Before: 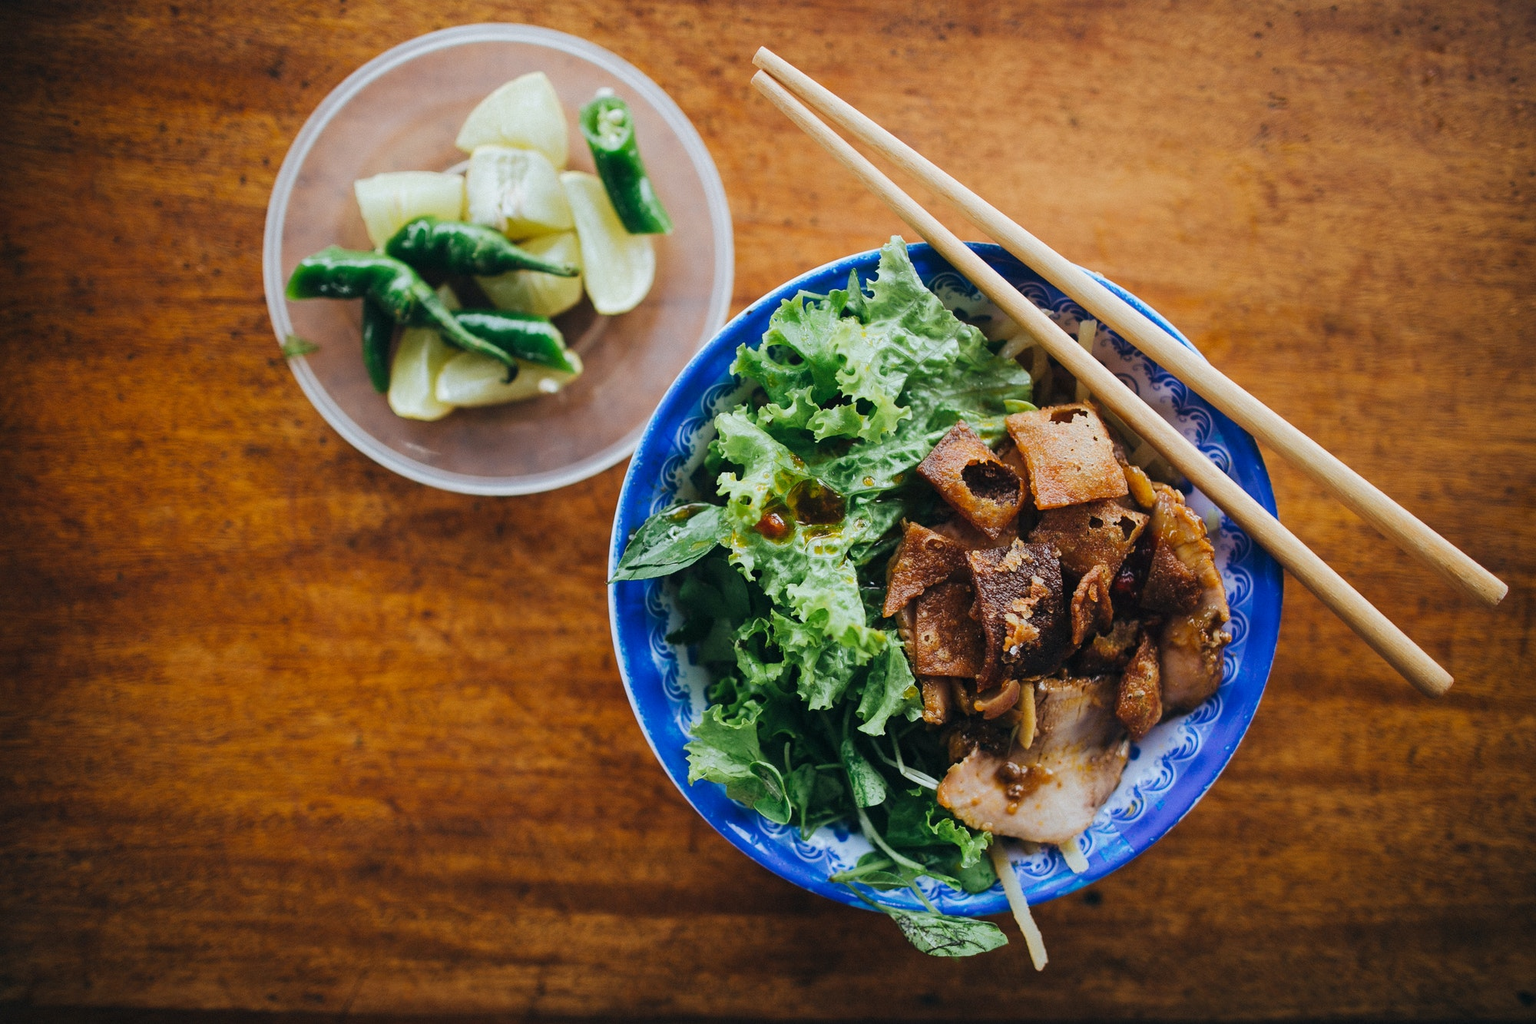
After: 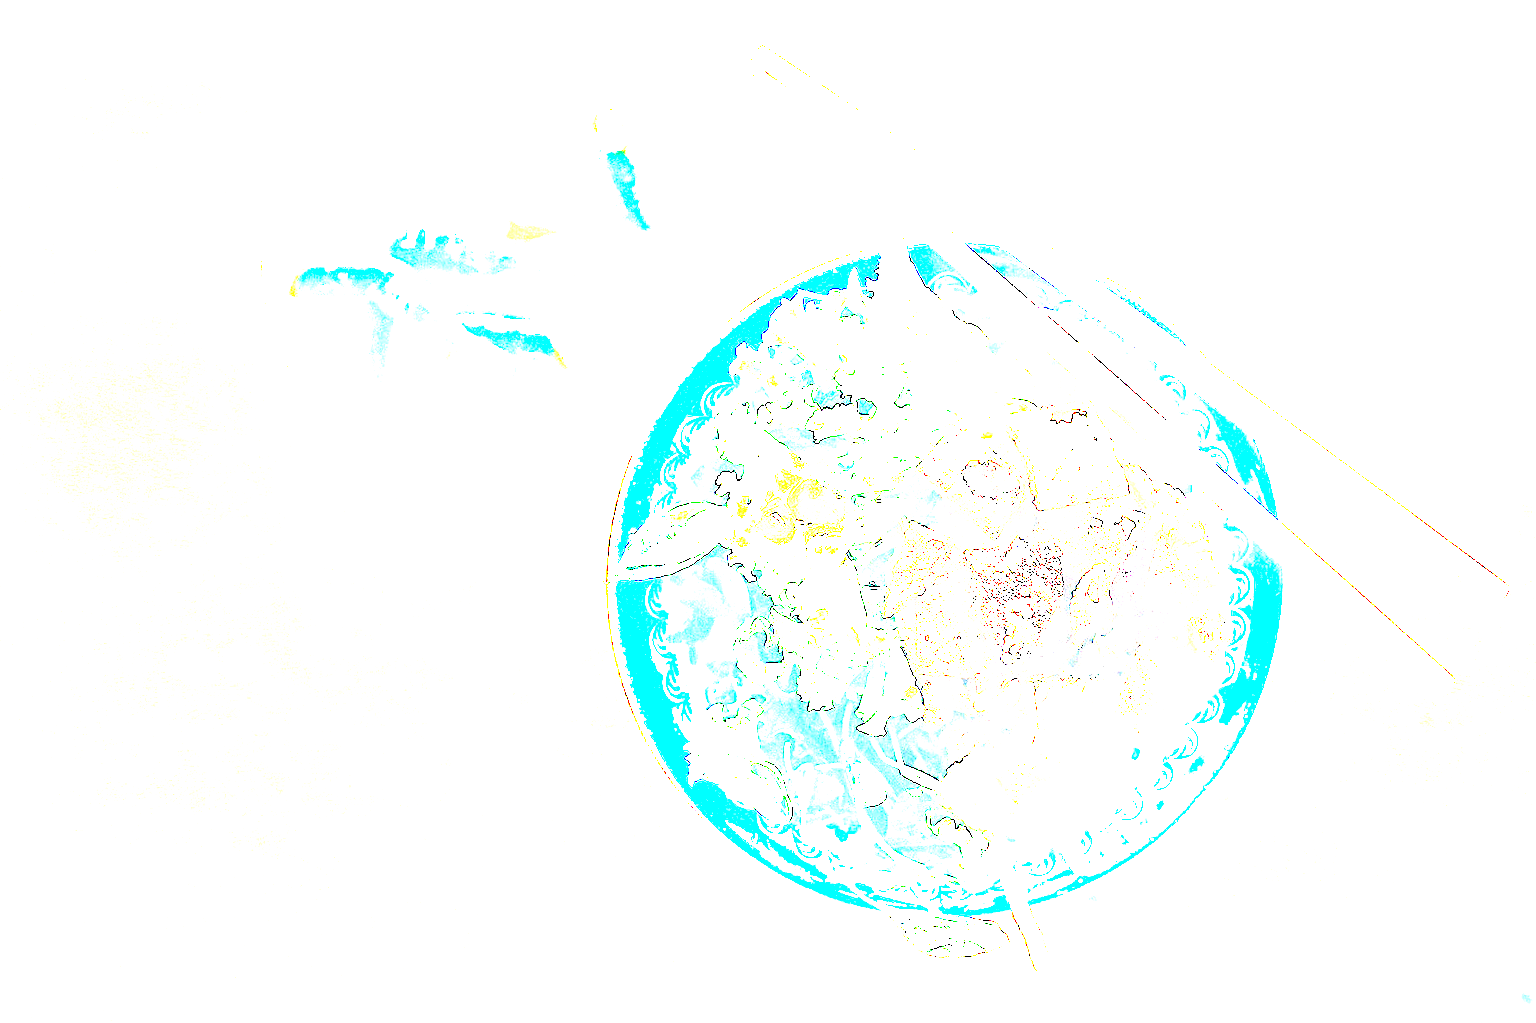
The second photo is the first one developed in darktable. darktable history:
color balance rgb: shadows lift › luminance -10.201%, perceptual saturation grading › global saturation 0.4%, perceptual brilliance grading › highlights 2.227%, perceptual brilliance grading › mid-tones -49.891%, perceptual brilliance grading › shadows -50.123%
exposure: exposure 7.976 EV, compensate exposure bias true, compensate highlight preservation false
